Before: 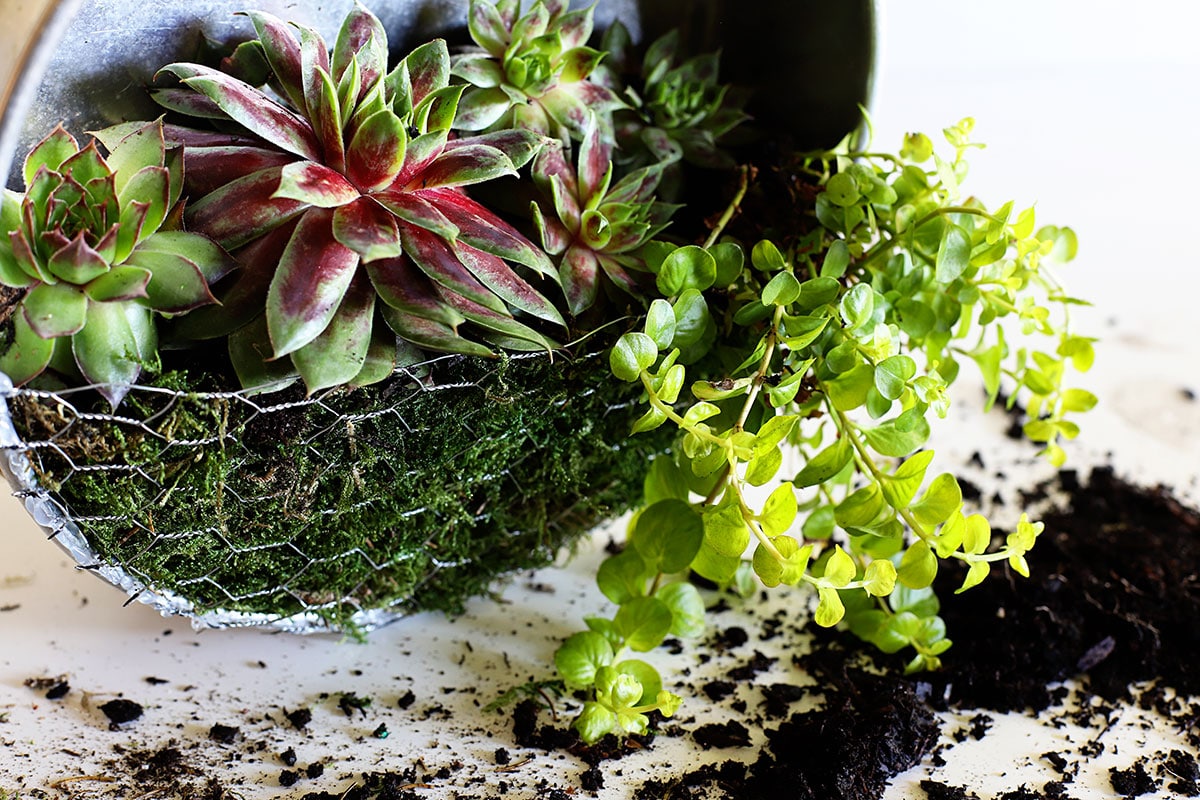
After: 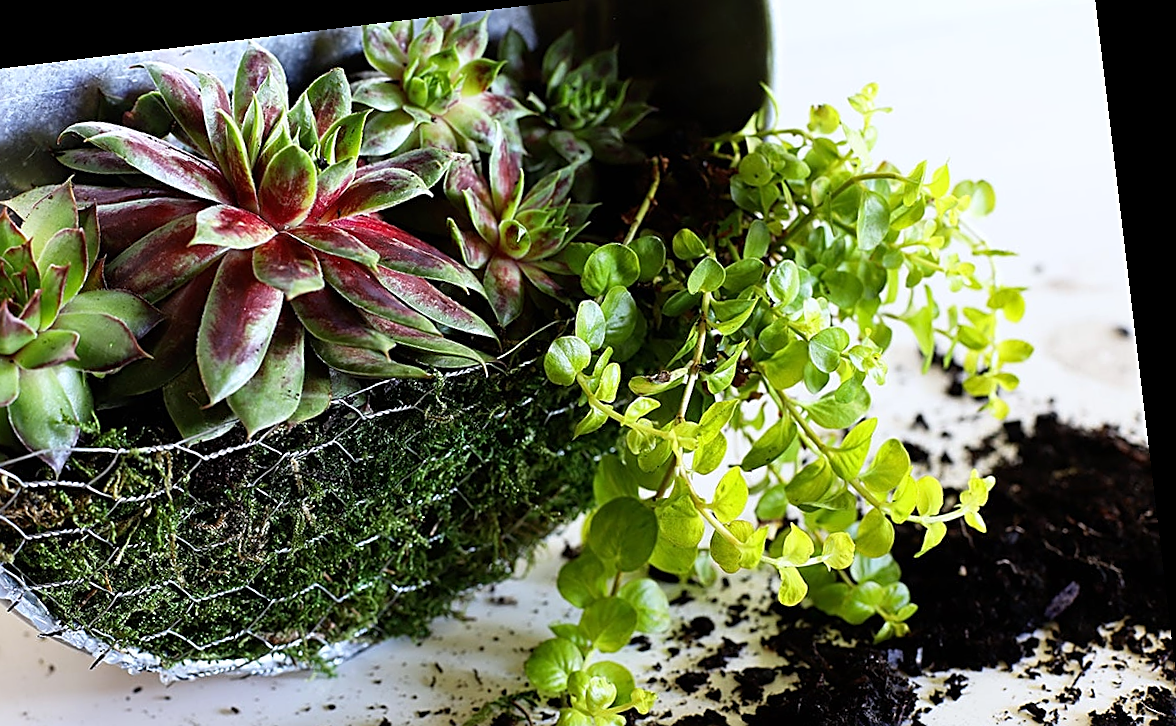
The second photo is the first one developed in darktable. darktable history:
rotate and perspective: rotation -6.83°, automatic cropping off
crop: left 8.155%, top 6.611%, bottom 15.385%
white balance: red 0.983, blue 1.036
sharpen: on, module defaults
